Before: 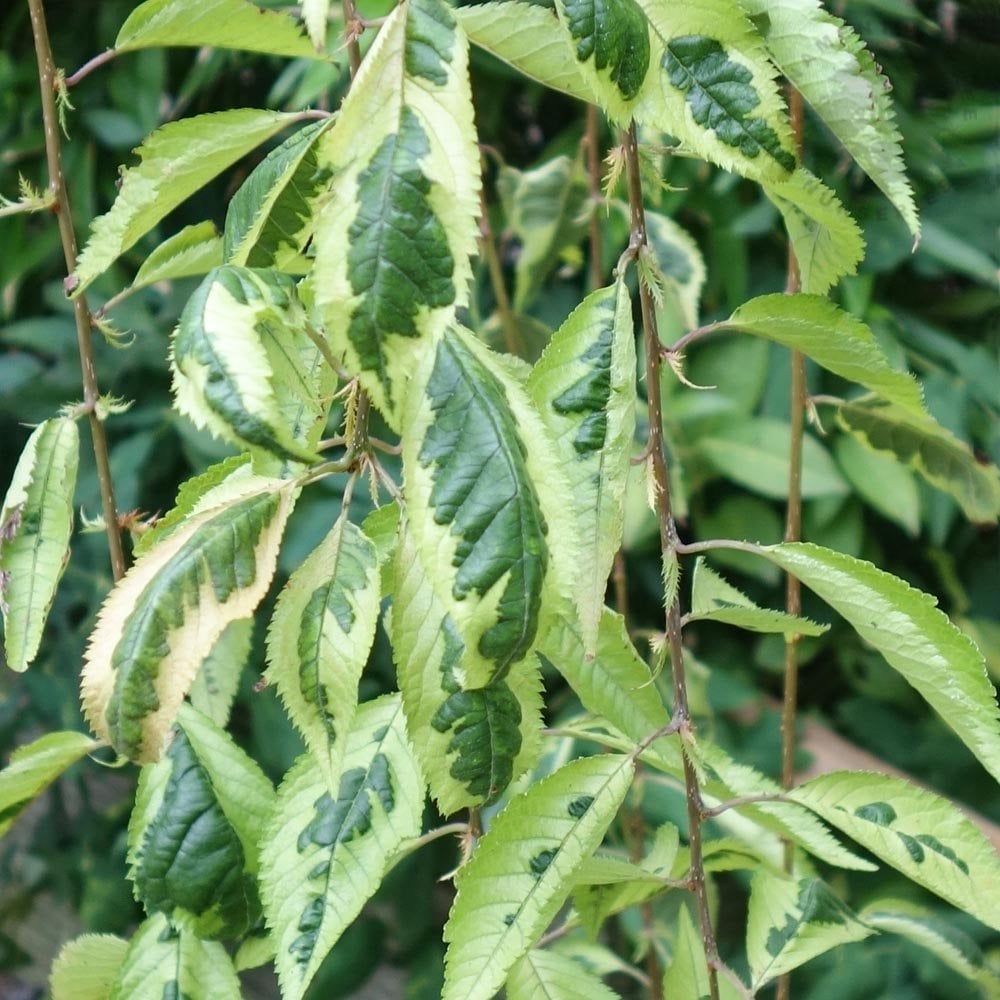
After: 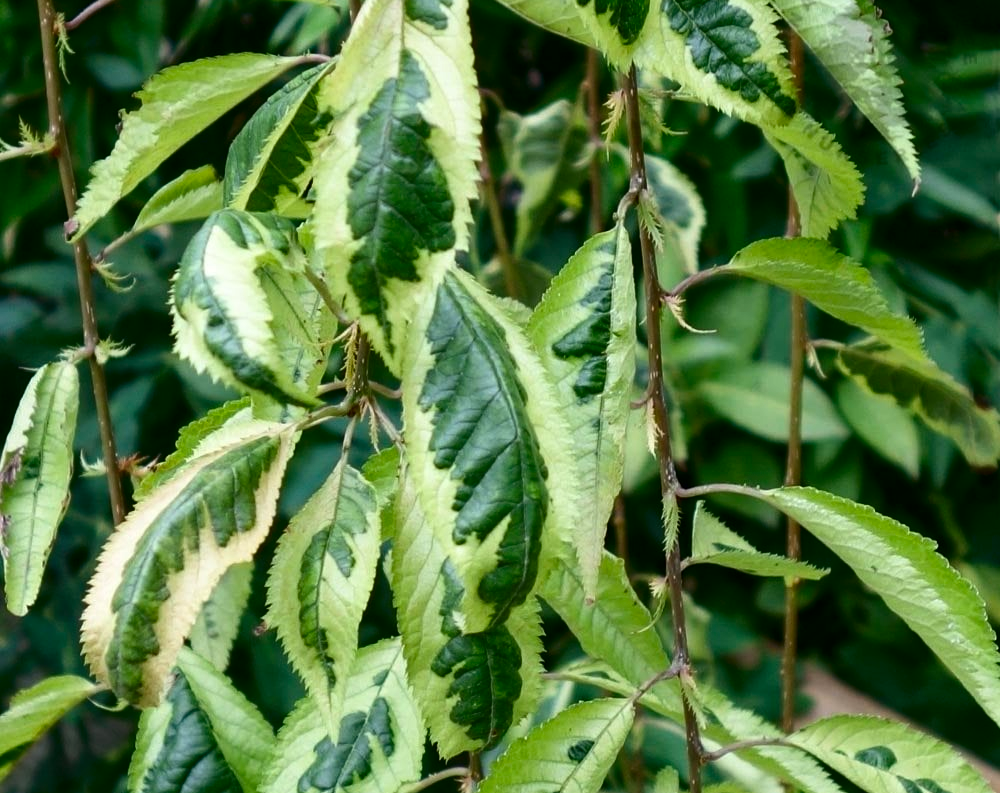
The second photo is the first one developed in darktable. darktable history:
contrast brightness saturation: contrast 0.13, brightness -0.24, saturation 0.14
crop and rotate: top 5.667%, bottom 14.937%
